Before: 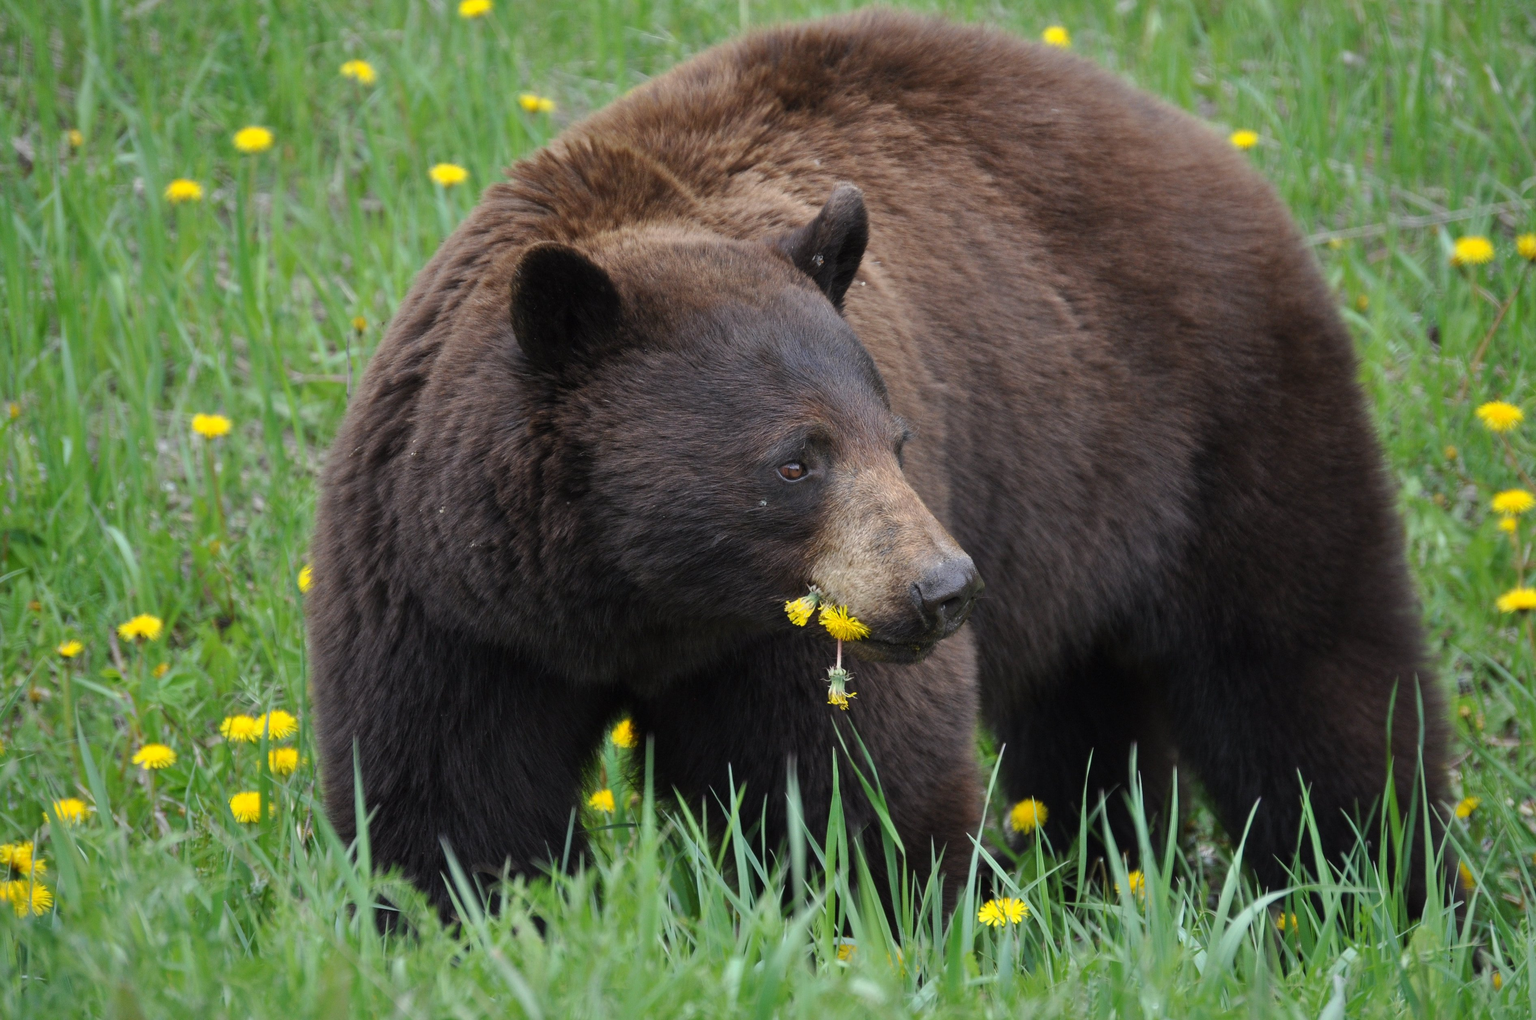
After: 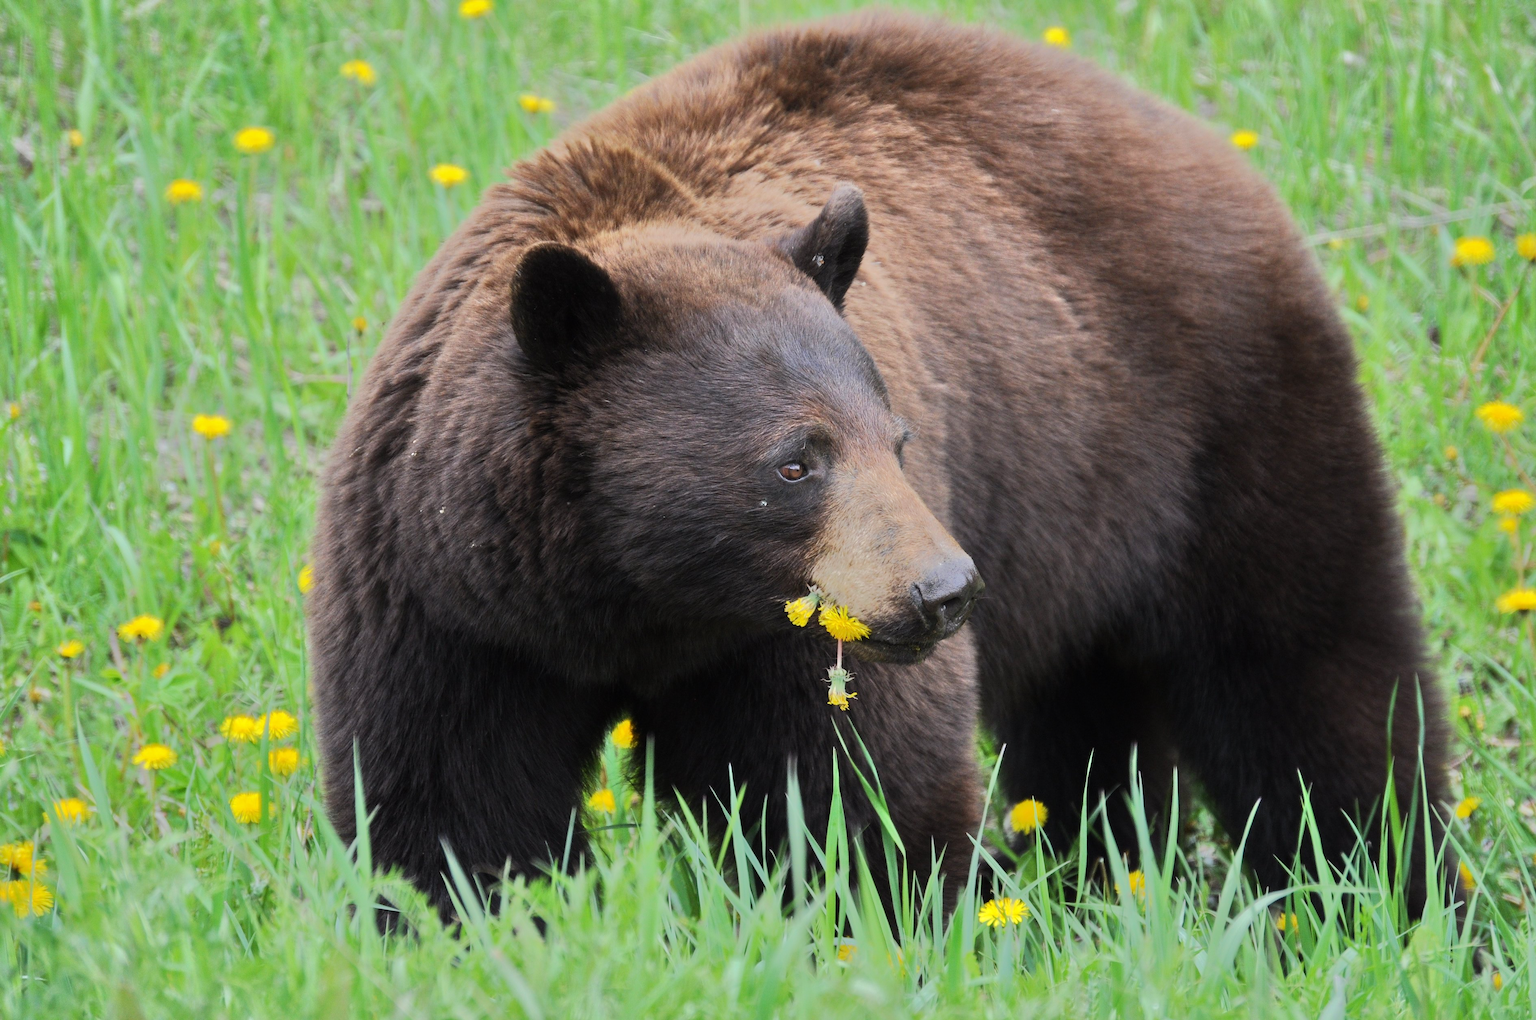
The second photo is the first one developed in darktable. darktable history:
tone equalizer: -8 EV -0.52 EV, -7 EV -0.34 EV, -6 EV -0.064 EV, -5 EV 0.436 EV, -4 EV 0.973 EV, -3 EV 0.774 EV, -2 EV -0.007 EV, -1 EV 0.144 EV, +0 EV -0.028 EV, edges refinement/feathering 500, mask exposure compensation -1.57 EV, preserve details guided filter
